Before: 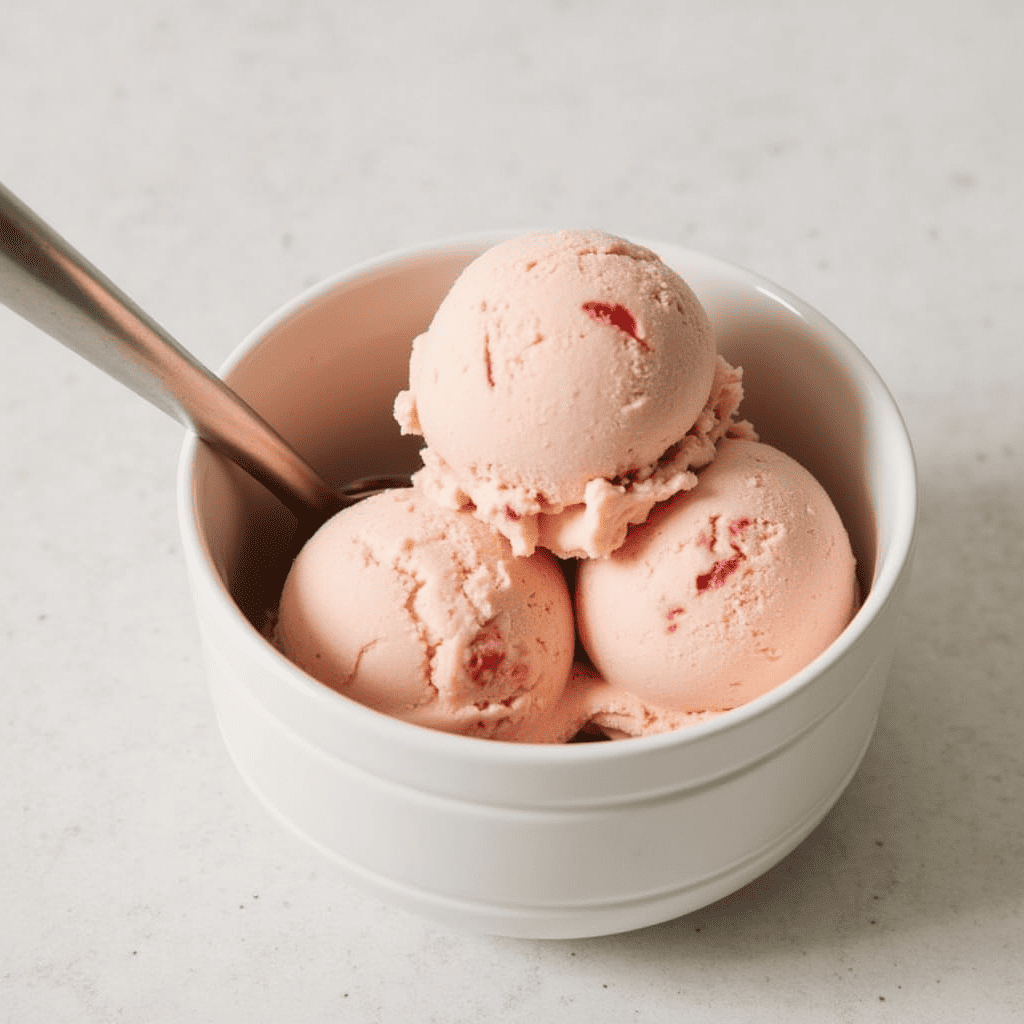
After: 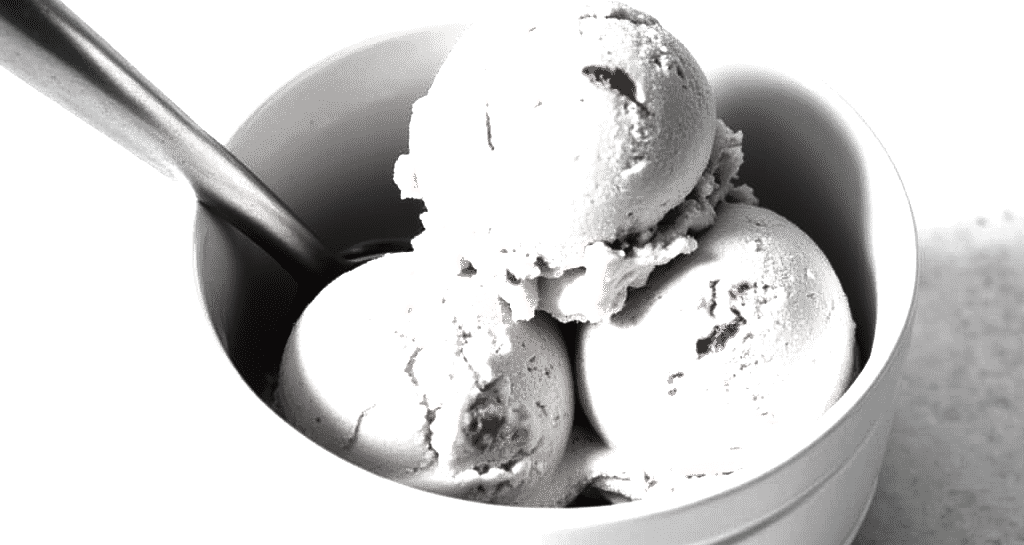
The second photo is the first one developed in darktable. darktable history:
color zones: curves: ch0 [(0, 0.466) (0.128, 0.466) (0.25, 0.5) (0.375, 0.456) (0.5, 0.5) (0.625, 0.5) (0.737, 0.652) (0.875, 0.5)]; ch1 [(0, 0.603) (0.125, 0.618) (0.261, 0.348) (0.372, 0.353) (0.497, 0.363) (0.611, 0.45) (0.731, 0.427) (0.875, 0.518) (0.998, 0.652)]; ch2 [(0, 0.559) (0.125, 0.451) (0.253, 0.564) (0.37, 0.578) (0.5, 0.466) (0.625, 0.471) (0.731, 0.471) (0.88, 0.485)]
crop and rotate: top 23.134%, bottom 23.547%
exposure: exposure 1.219 EV, compensate highlight preservation false
contrast brightness saturation: contrast -0.035, brightness -0.598, saturation -0.981
